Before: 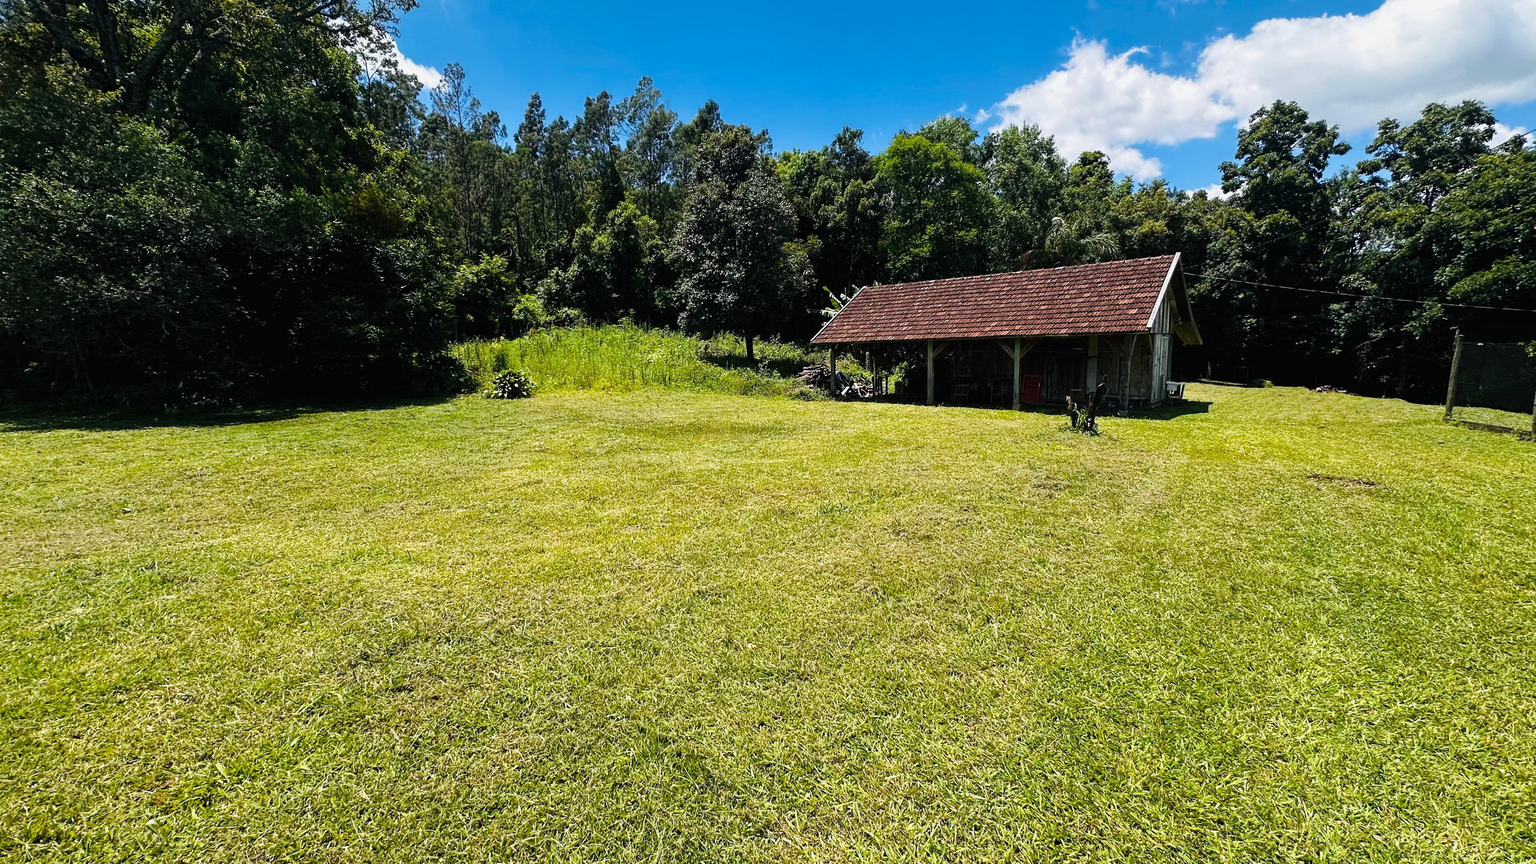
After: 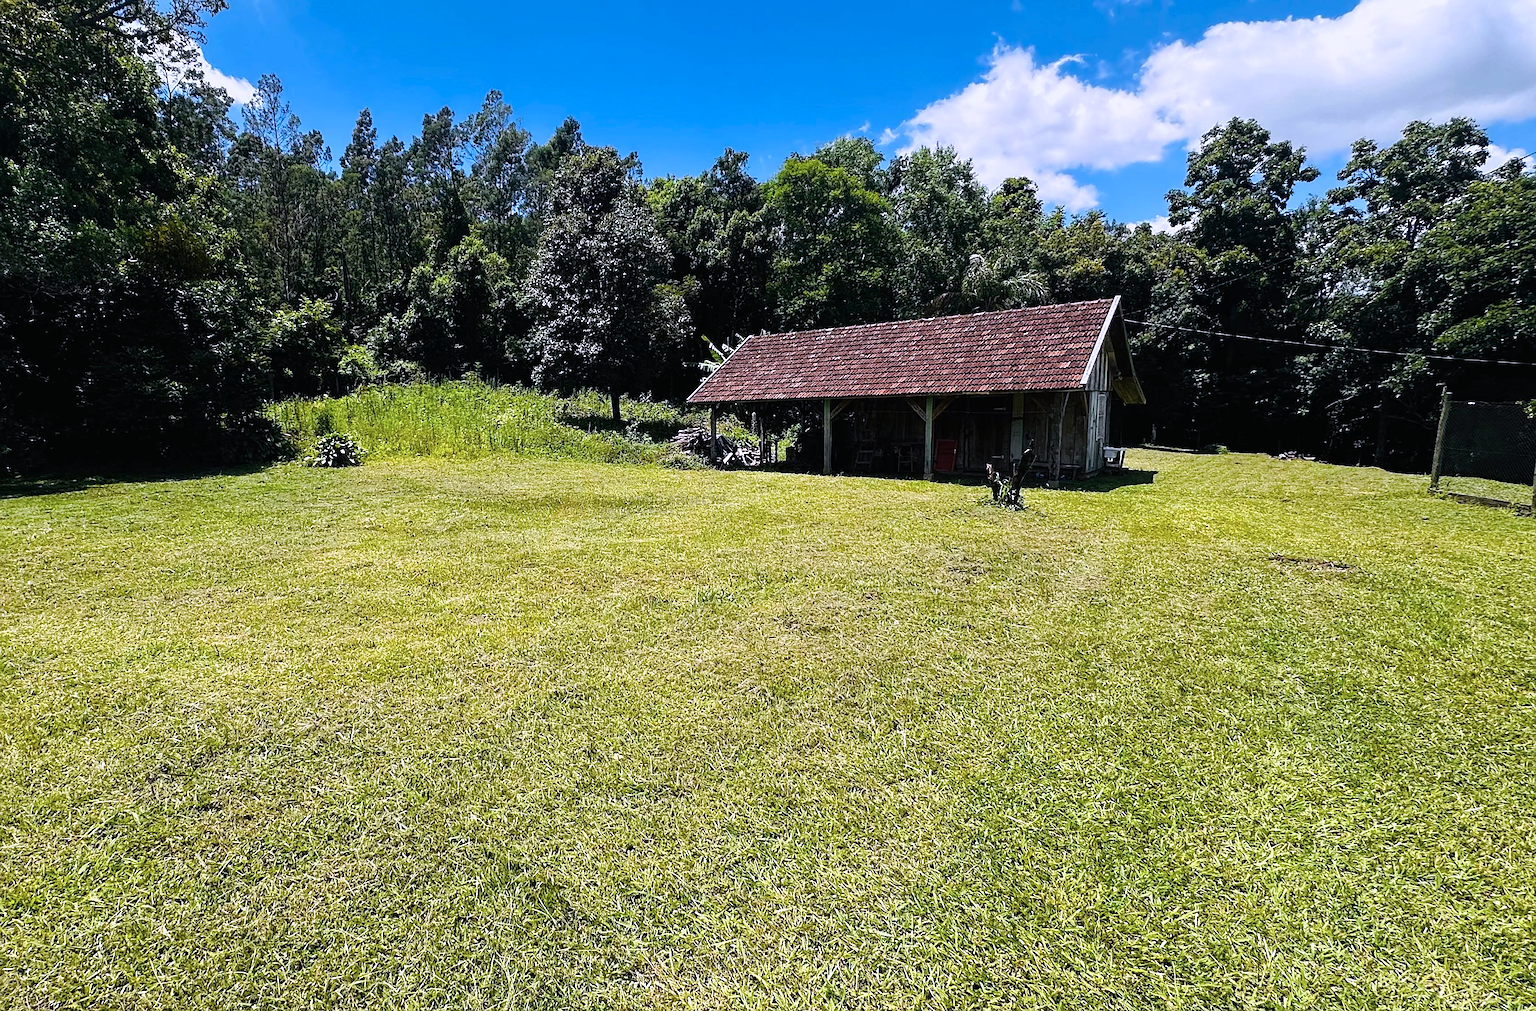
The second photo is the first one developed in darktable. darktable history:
sharpen: on, module defaults
crop and rotate: left 14.584%
color calibration: illuminant as shot in camera, x 0.363, y 0.385, temperature 4528.04 K
